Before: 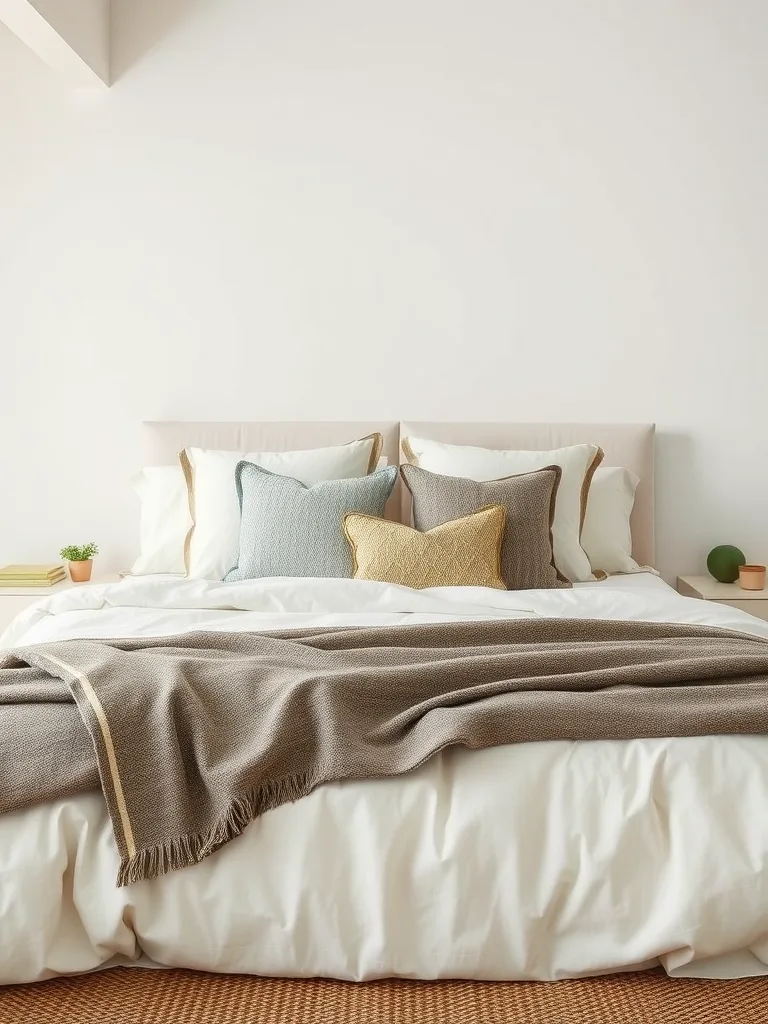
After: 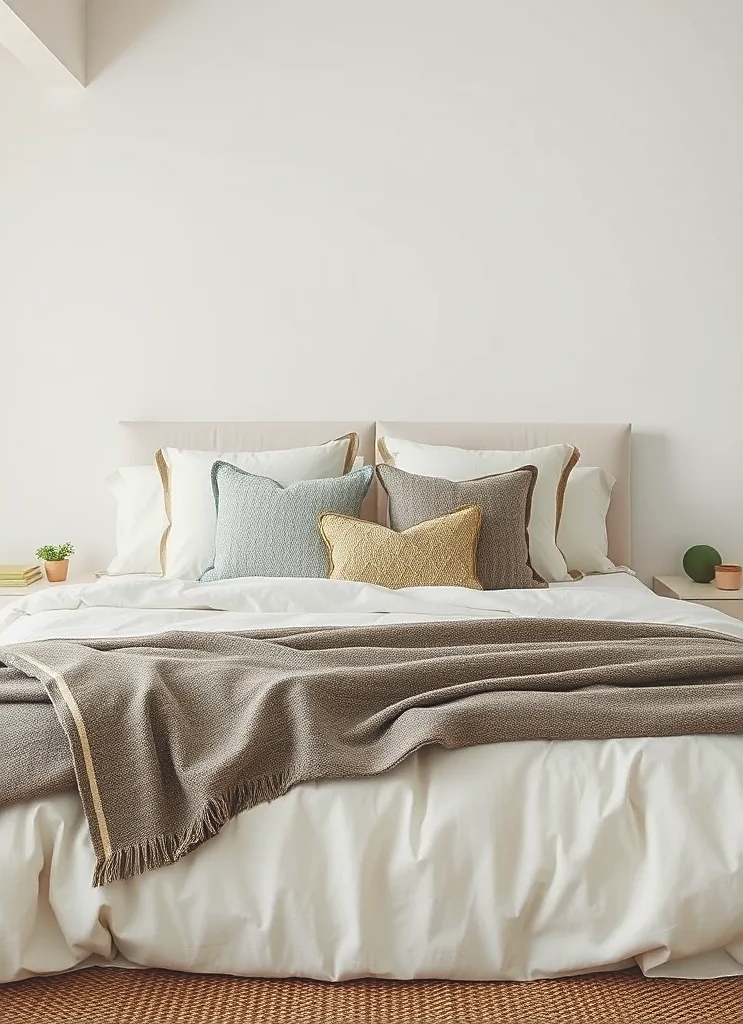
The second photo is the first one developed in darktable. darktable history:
sharpen: on, module defaults
exposure: black level correction -0.015, exposure -0.125 EV, compensate highlight preservation false
crop and rotate: left 3.238%
